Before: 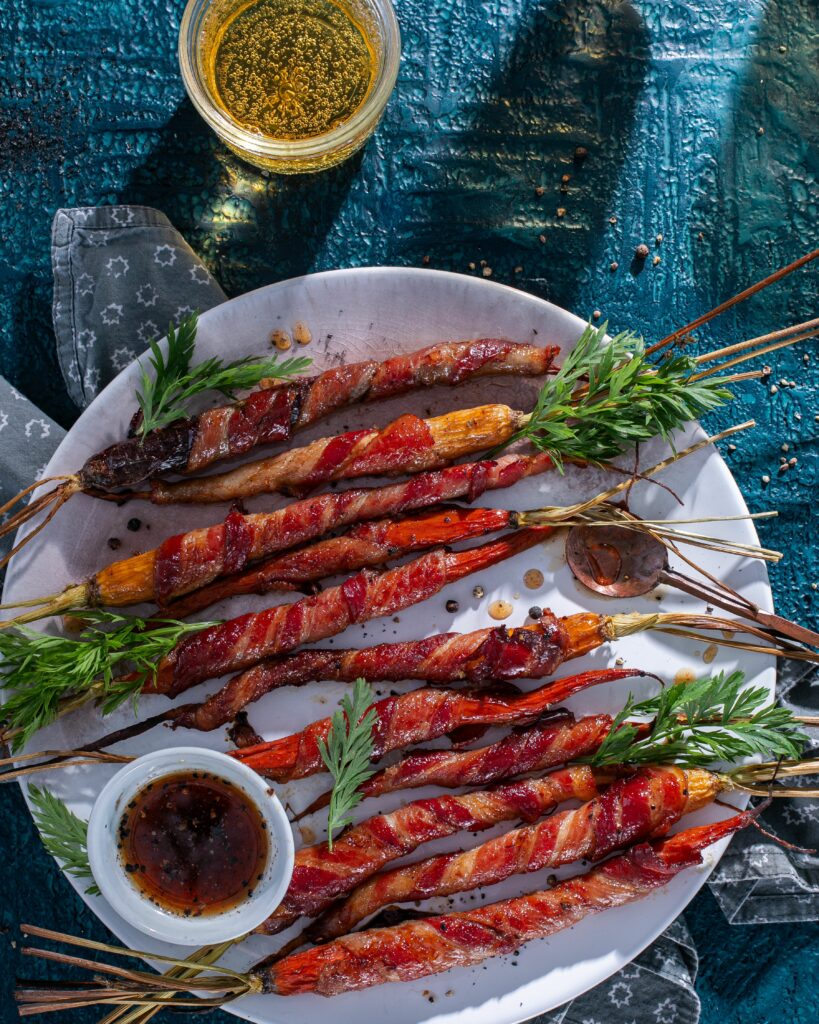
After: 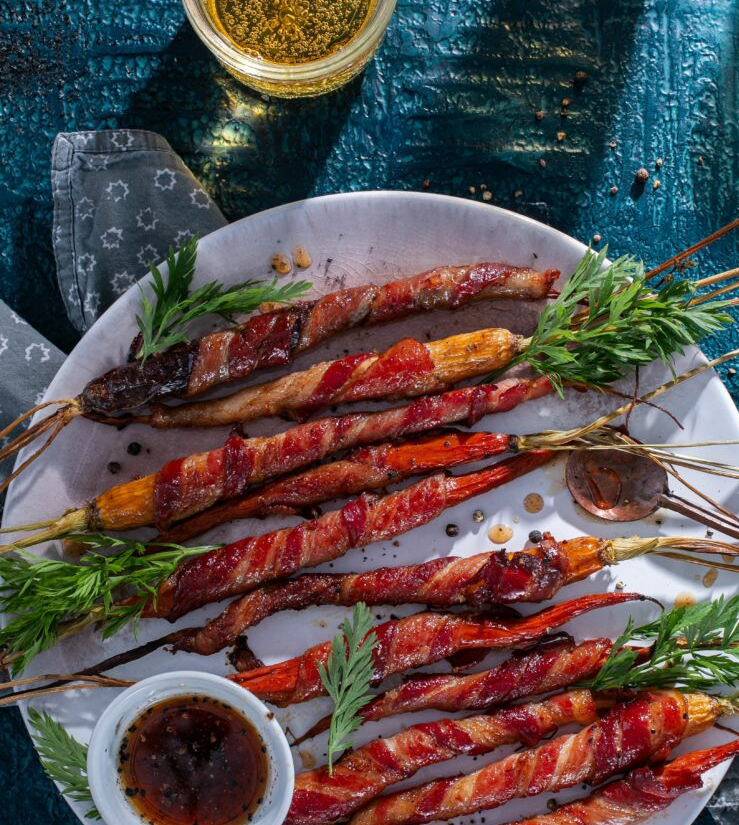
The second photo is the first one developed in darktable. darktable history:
crop: top 7.461%, right 9.766%, bottom 11.904%
